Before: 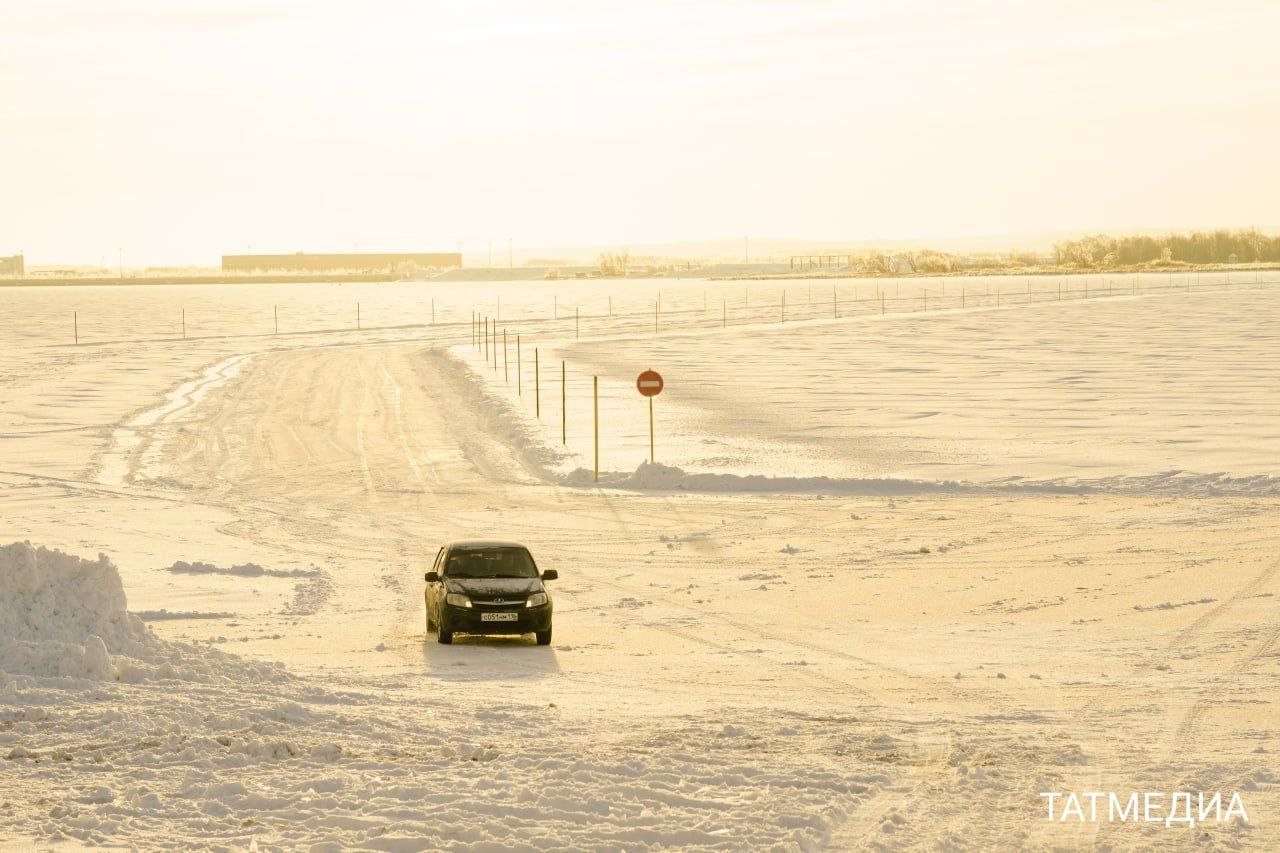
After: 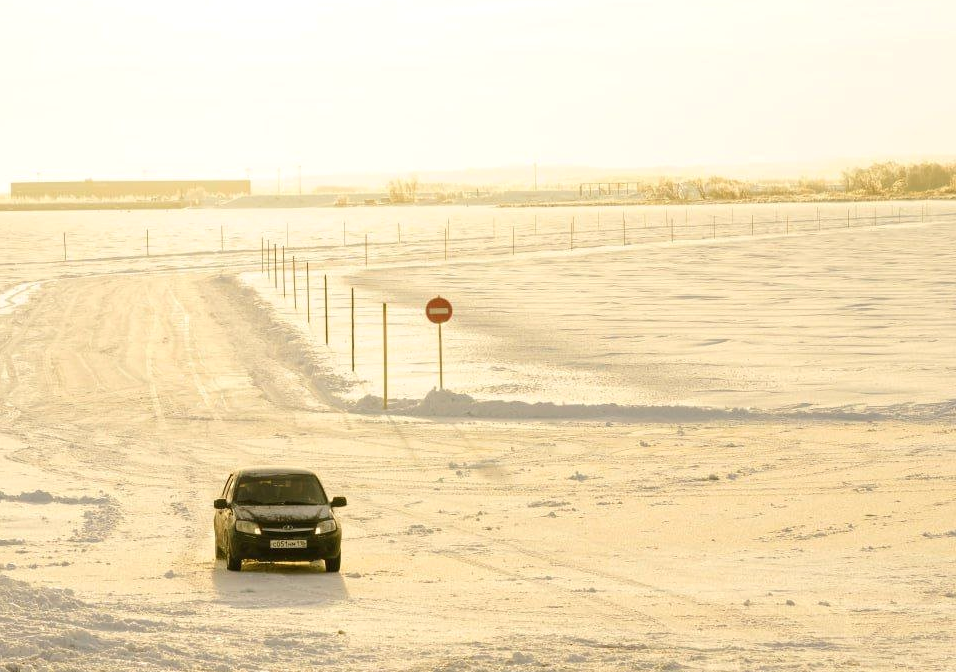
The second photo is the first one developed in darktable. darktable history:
exposure: exposure 0.073 EV, compensate highlight preservation false
crop: left 16.55%, top 8.621%, right 8.728%, bottom 12.557%
